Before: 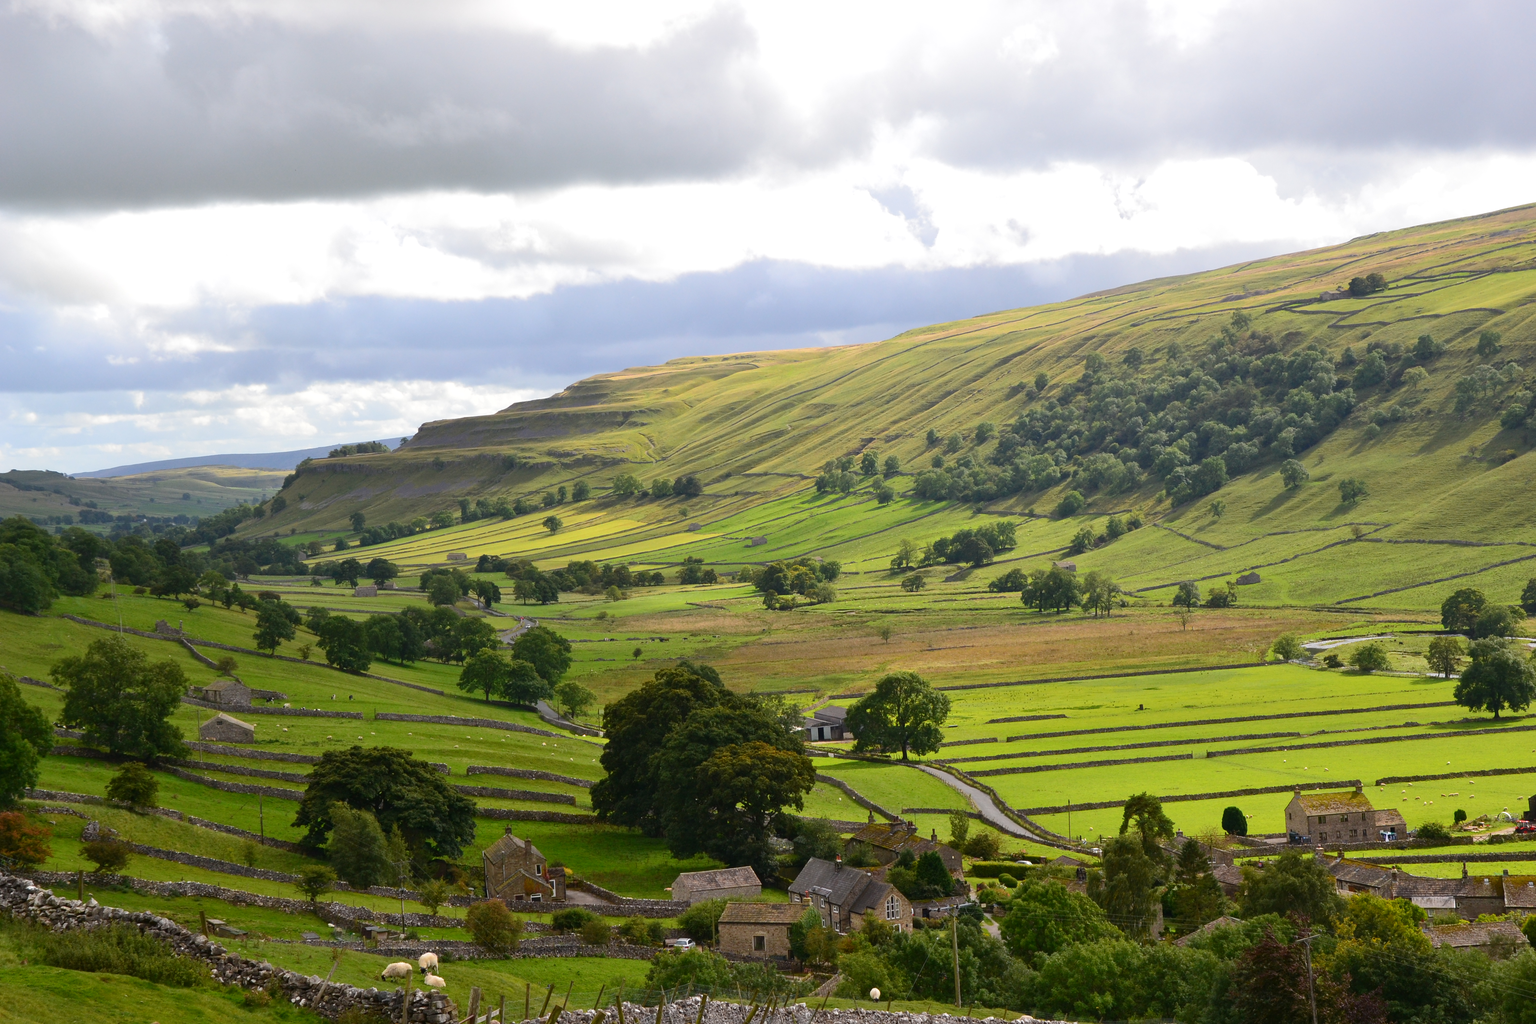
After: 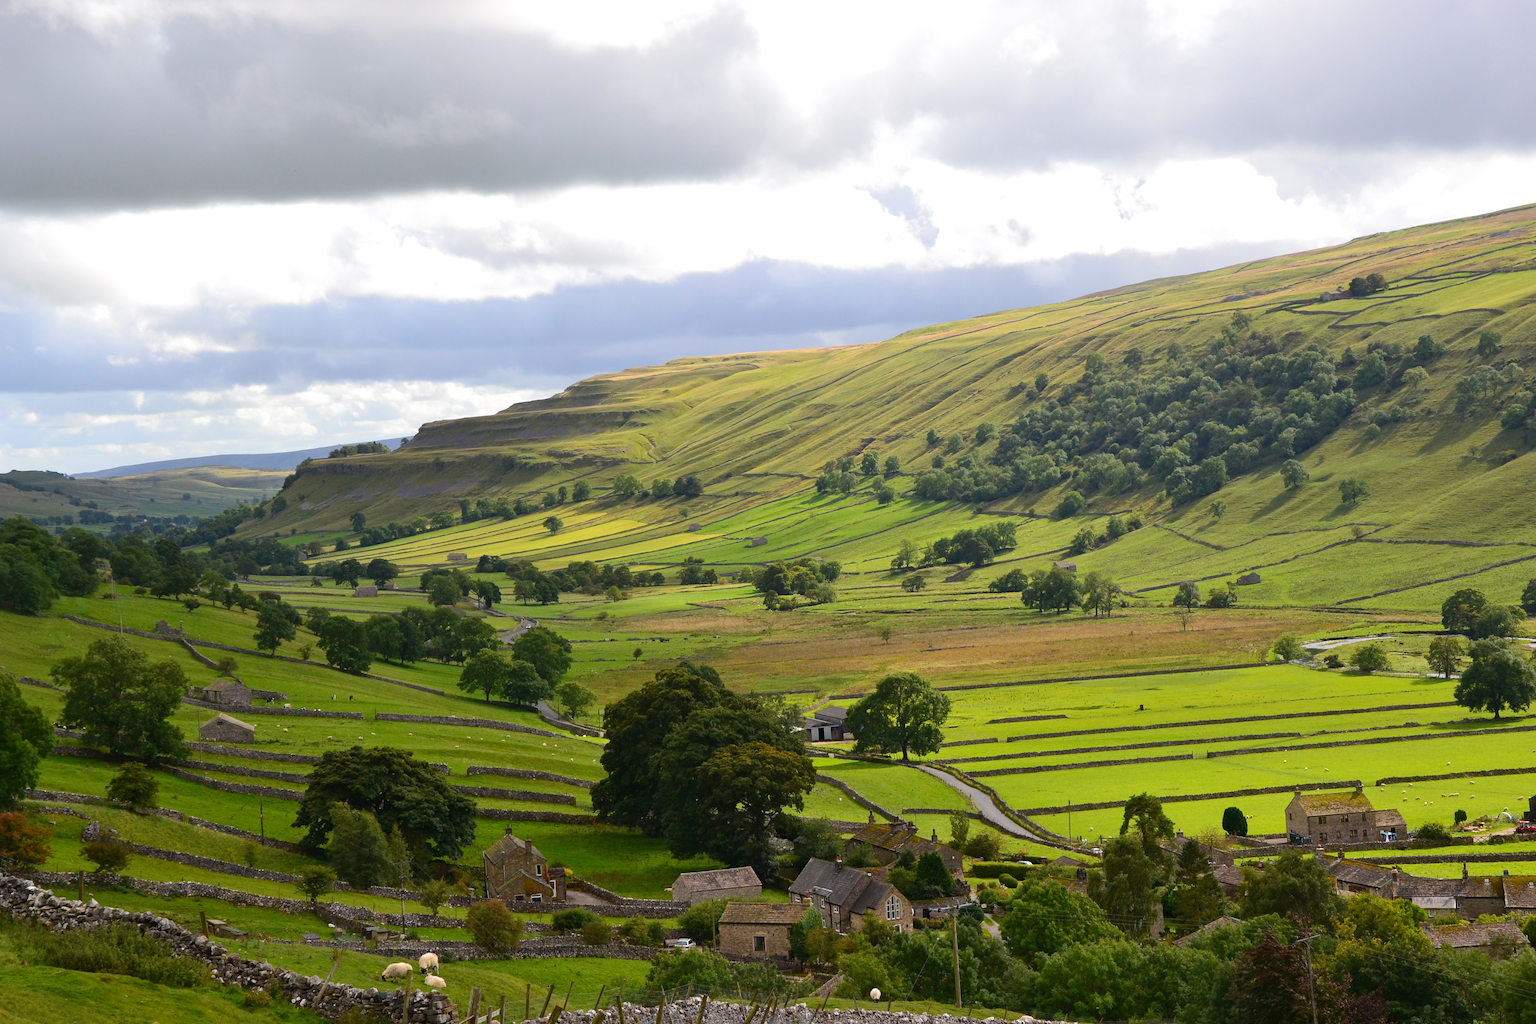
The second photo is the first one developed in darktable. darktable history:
haze removal: compatibility mode true, adaptive false
exposure: black level correction 0, compensate highlight preservation false
